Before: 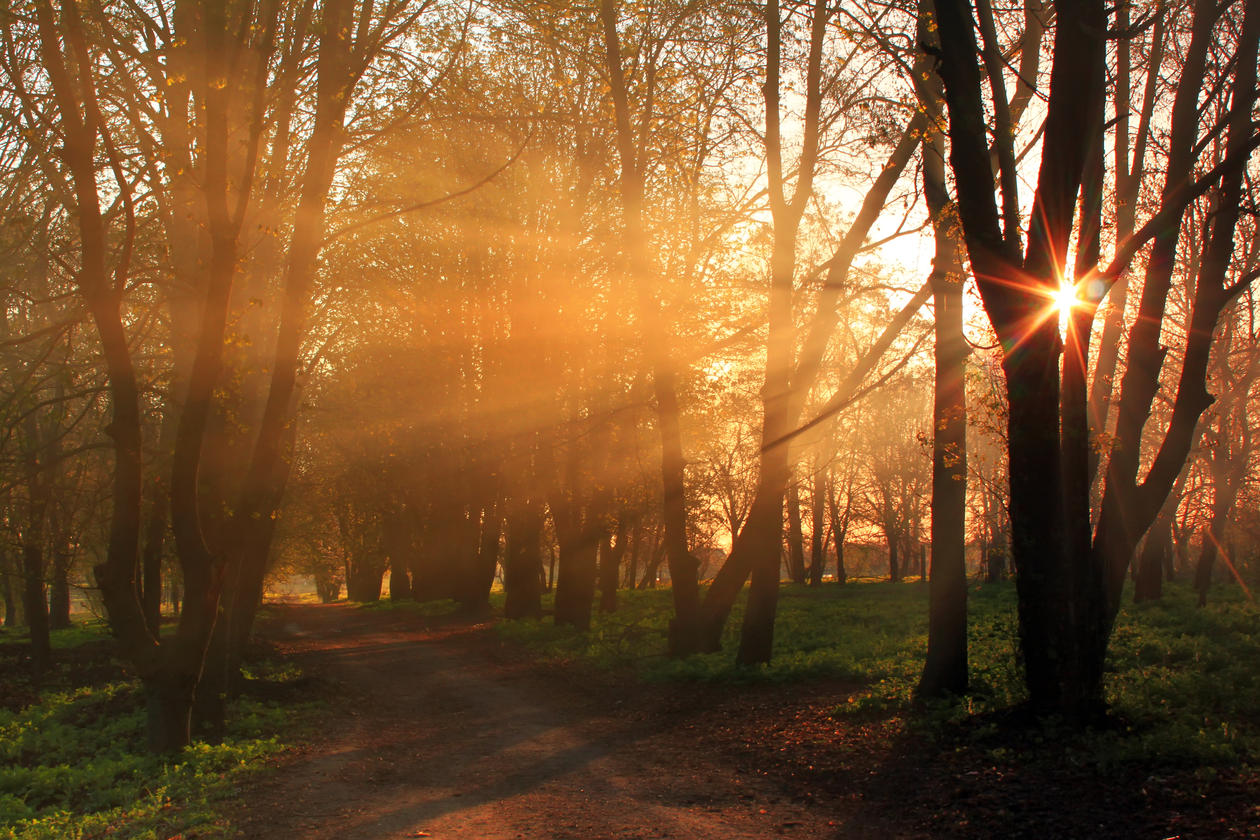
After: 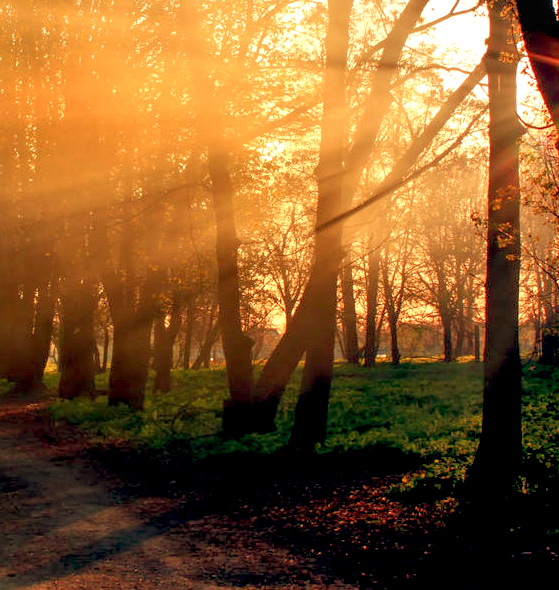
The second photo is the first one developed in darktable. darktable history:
exposure: black level correction 0, exposure 0.3 EV, compensate highlight preservation false
color balance: lift [0.975, 0.993, 1, 1.015], gamma [1.1, 1, 1, 0.945], gain [1, 1.04, 1, 0.95]
local contrast: on, module defaults
crop: left 35.432%, top 26.233%, right 20.145%, bottom 3.432%
